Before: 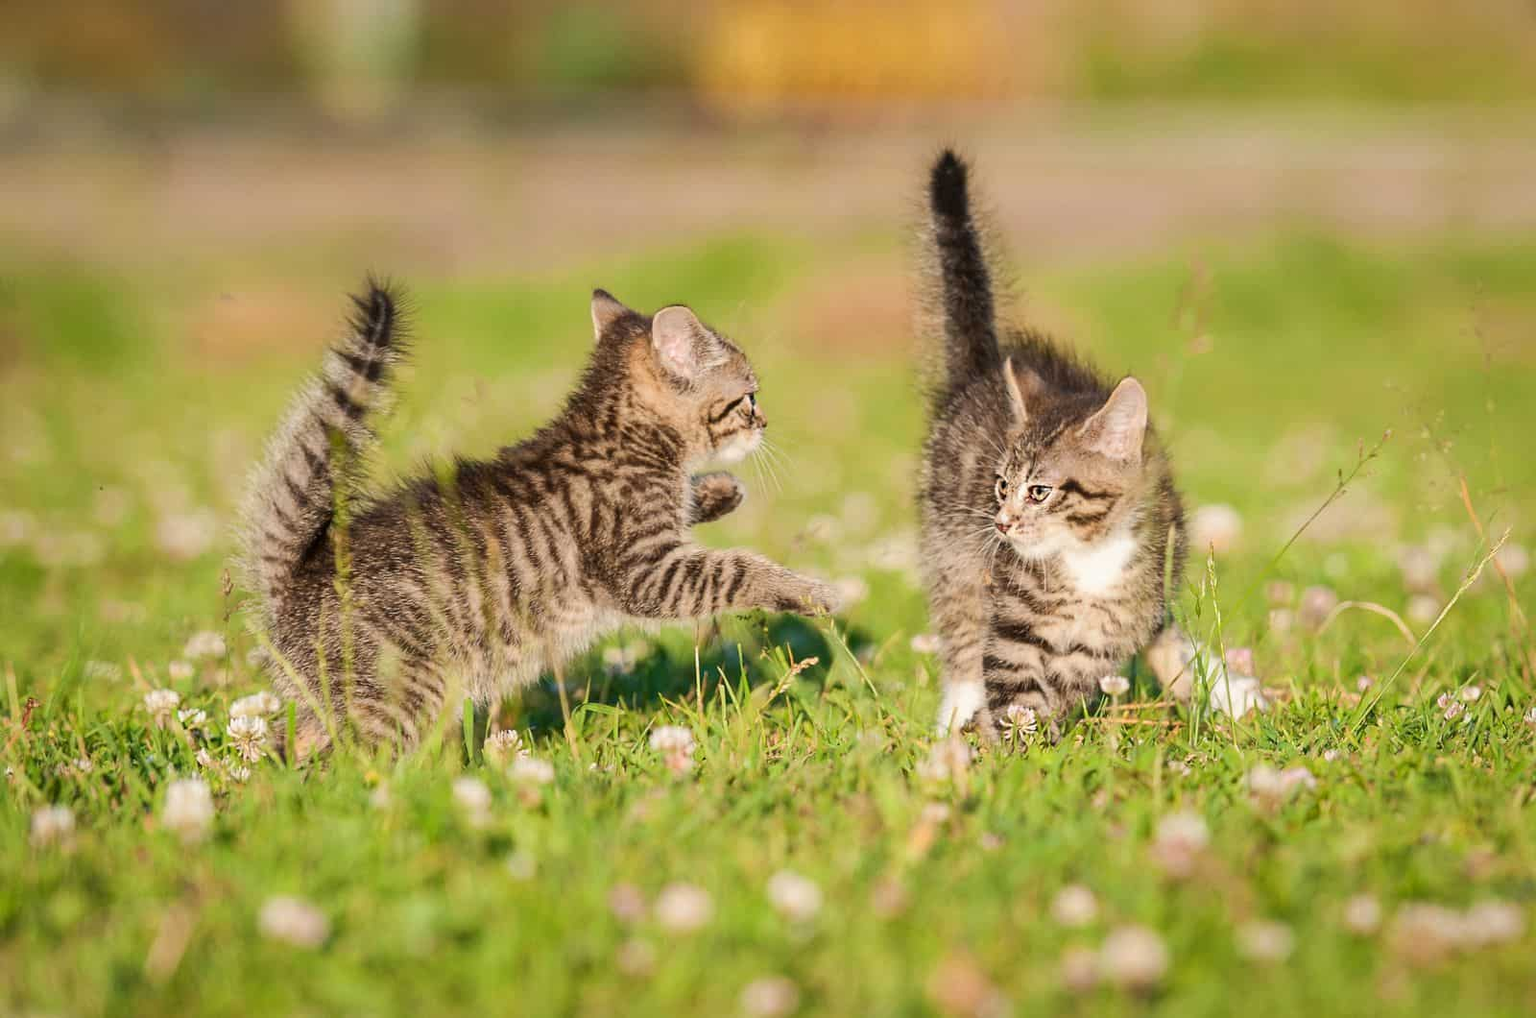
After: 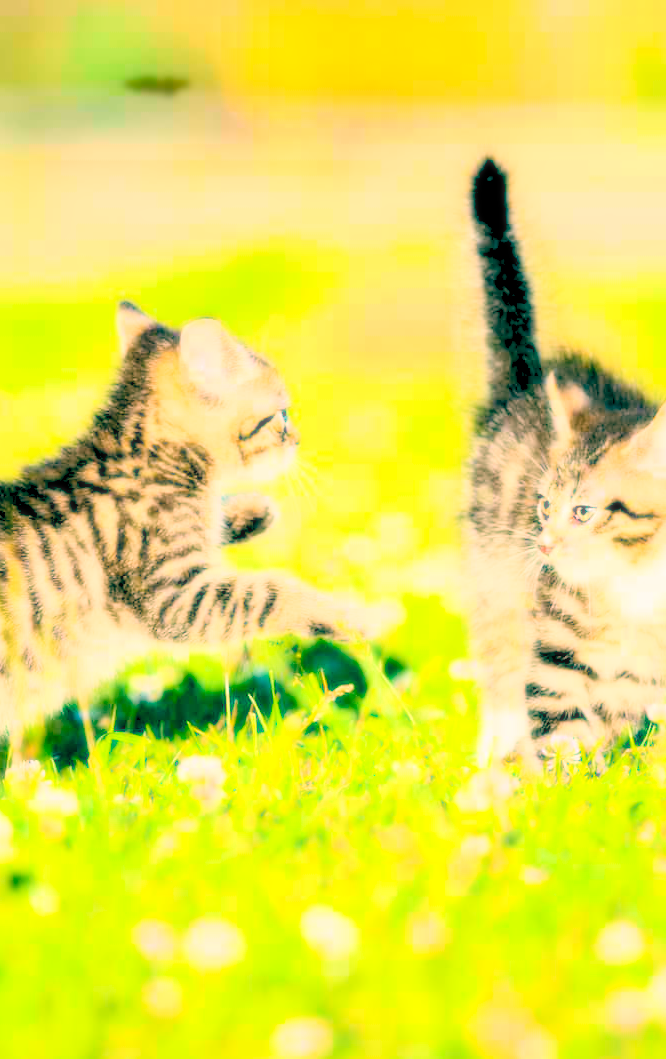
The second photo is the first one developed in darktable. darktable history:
exposure: black level correction 0.01, exposure 0.014 EV, compensate highlight preservation false
color balance: lift [1.005, 0.99, 1.007, 1.01], gamma [1, 0.979, 1.011, 1.021], gain [0.923, 1.098, 1.025, 0.902], input saturation 90.45%, contrast 7.73%, output saturation 105.91%
color balance rgb: linear chroma grading › global chroma 15%, perceptual saturation grading › global saturation 30%
levels: levels [0.093, 0.434, 0.988]
crop: left 31.229%, right 27.105%
color calibration: illuminant as shot in camera, x 0.358, y 0.373, temperature 4628.91 K
bloom: size 0%, threshold 54.82%, strength 8.31%
